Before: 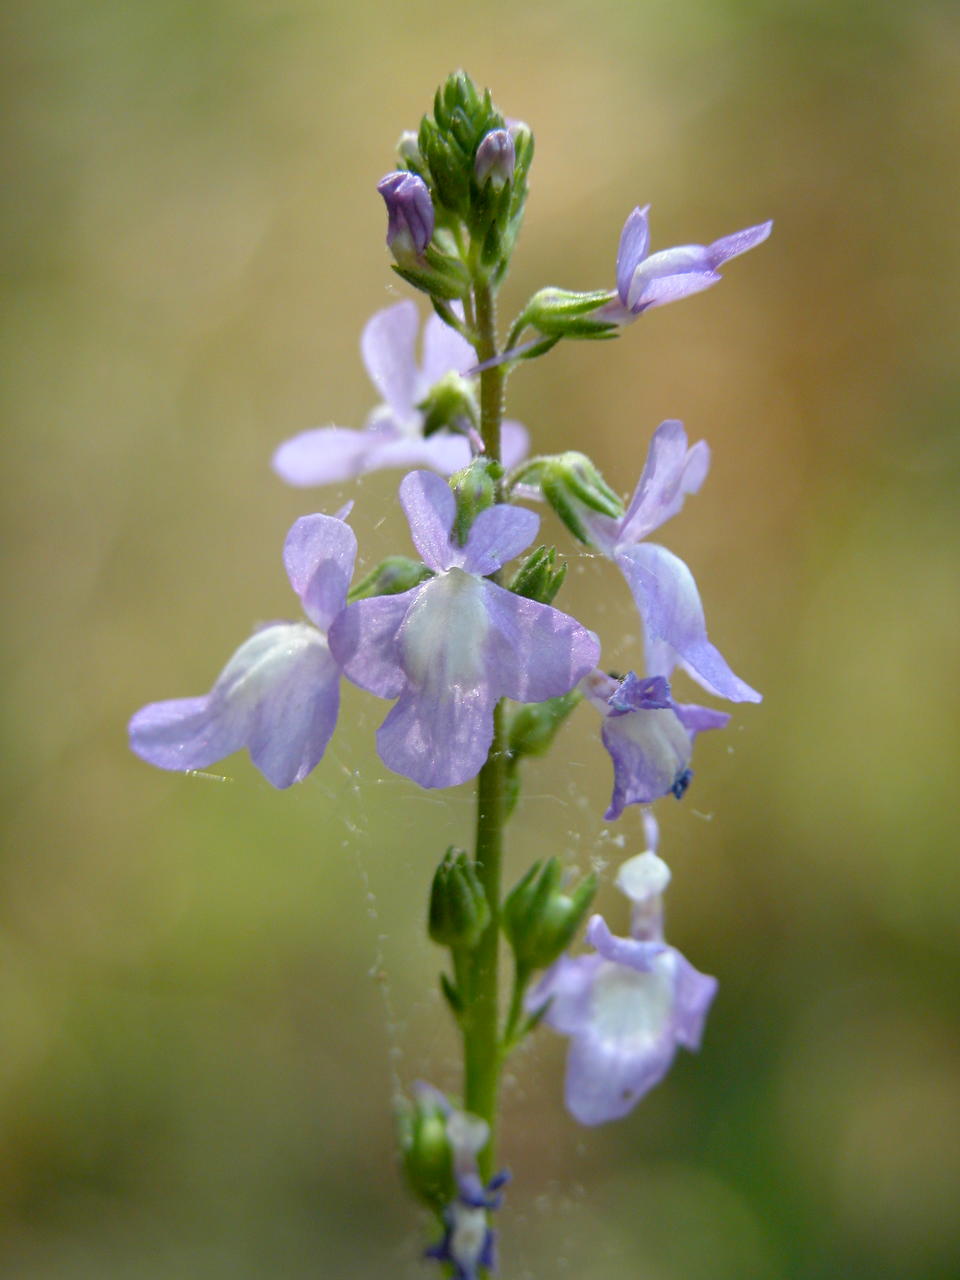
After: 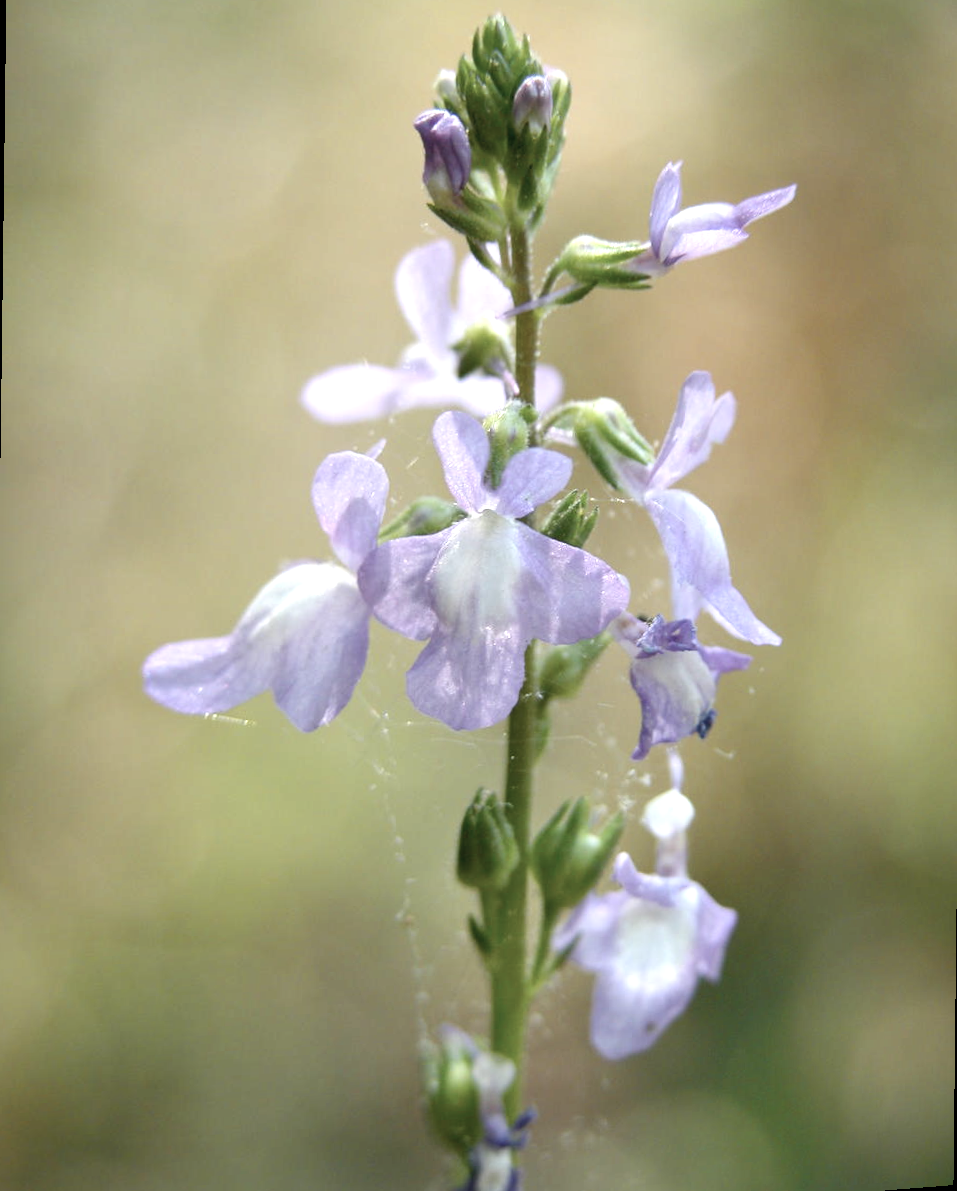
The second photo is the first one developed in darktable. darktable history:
rotate and perspective: rotation 0.679°, lens shift (horizontal) 0.136, crop left 0.009, crop right 0.991, crop top 0.078, crop bottom 0.95
contrast brightness saturation: contrast 0.1, saturation -0.36
shadows and highlights: shadows 43.06, highlights 6.94
exposure: exposure 0.636 EV, compensate highlight preservation false
